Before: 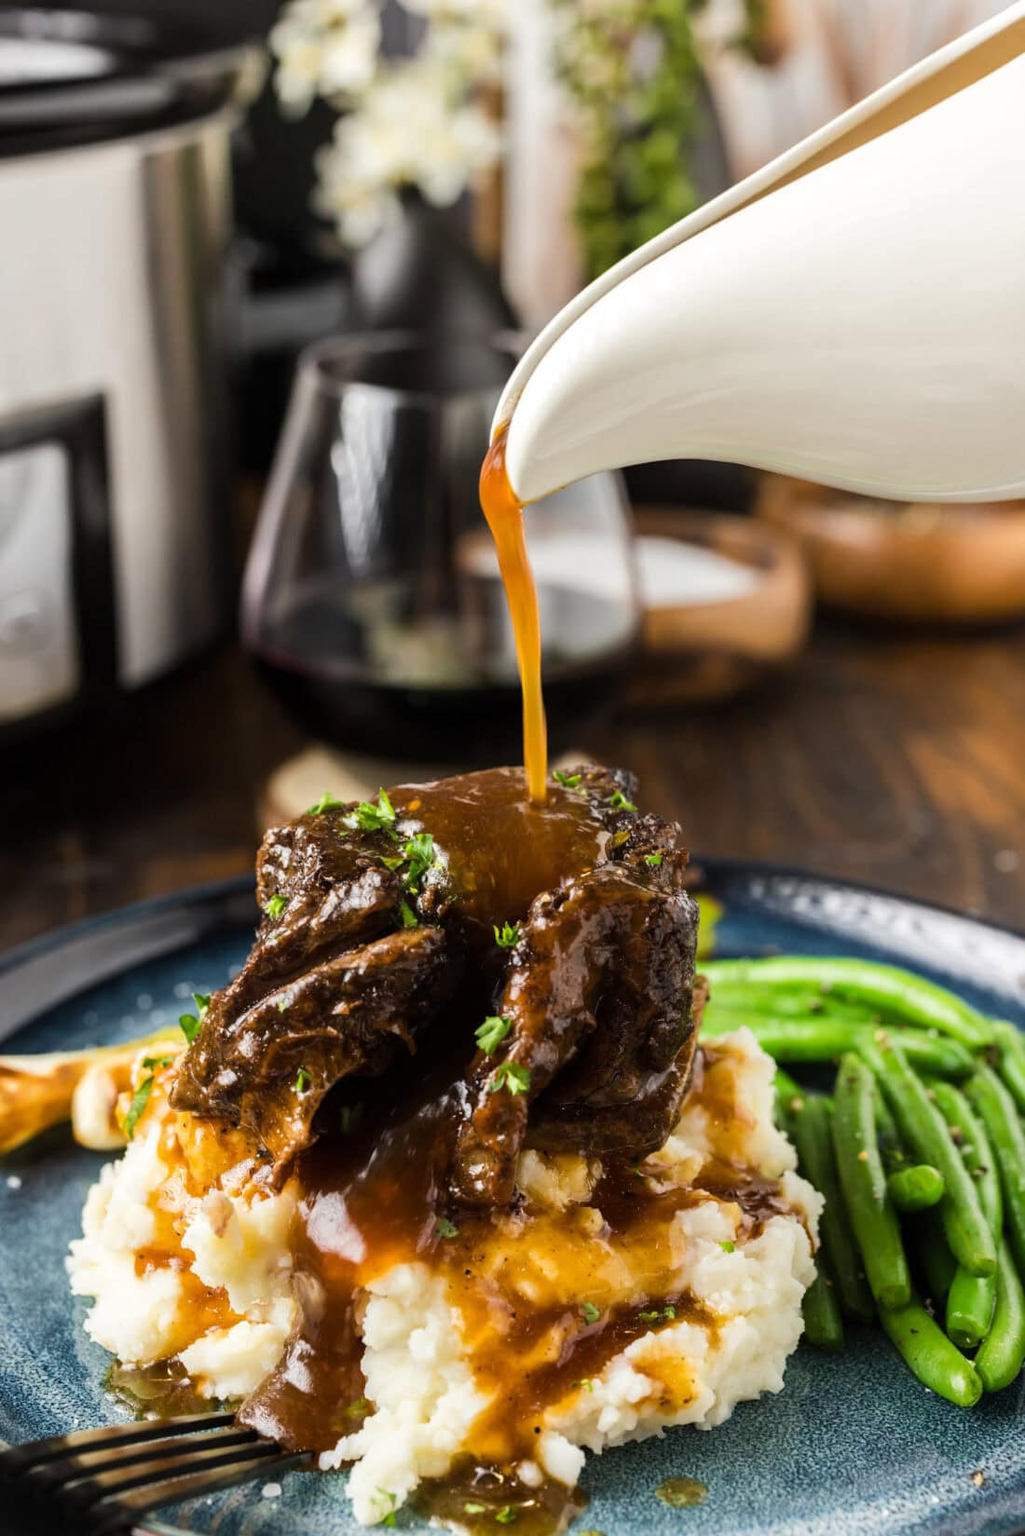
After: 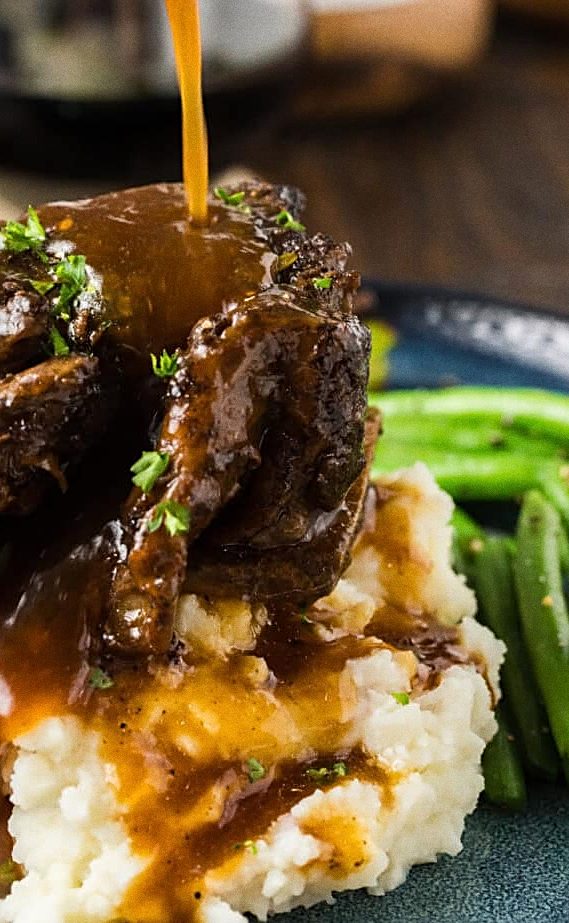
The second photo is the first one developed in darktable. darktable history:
sharpen: on, module defaults
crop: left 34.479%, top 38.822%, right 13.718%, bottom 5.172%
grain: coarseness 0.09 ISO
